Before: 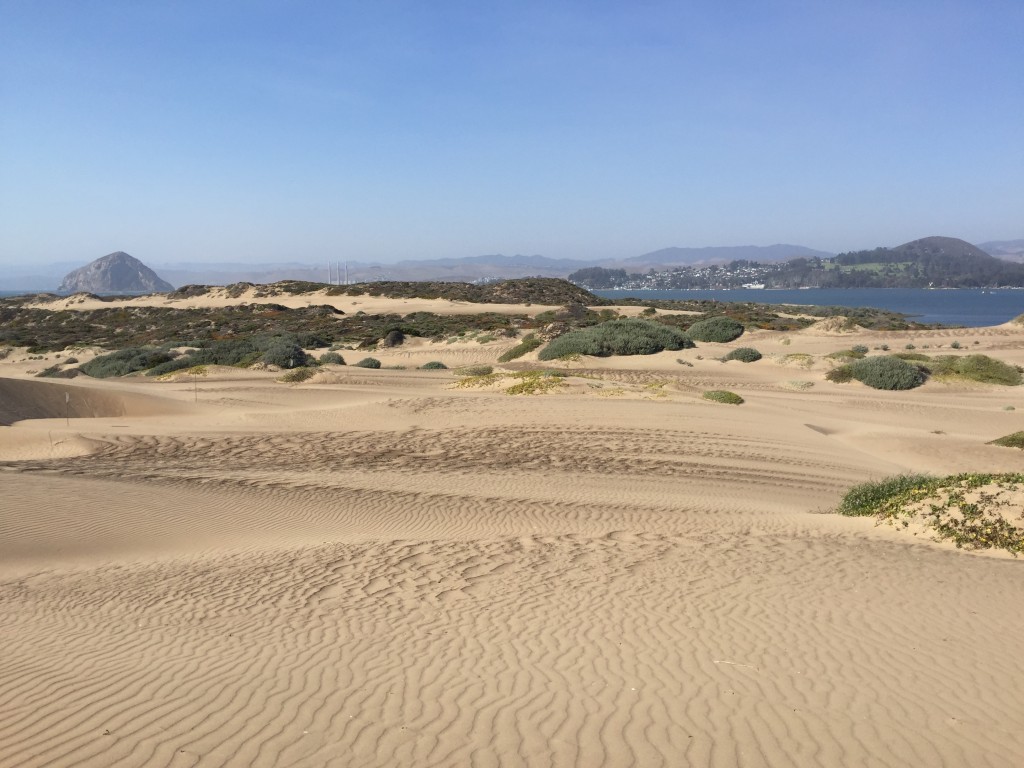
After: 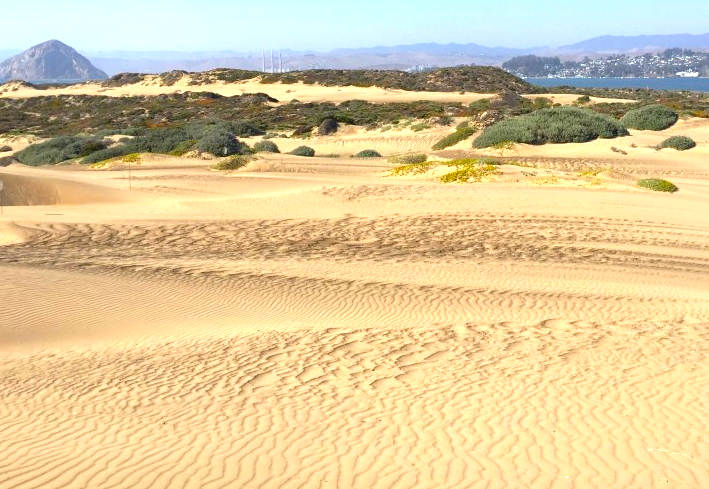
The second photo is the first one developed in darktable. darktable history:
crop: left 6.488%, top 27.668%, right 24.183%, bottom 8.656%
color balance rgb: perceptual saturation grading › global saturation 36%, perceptual brilliance grading › global brilliance 10%, global vibrance 20%
exposure: exposure 0.493 EV, compensate highlight preservation false
